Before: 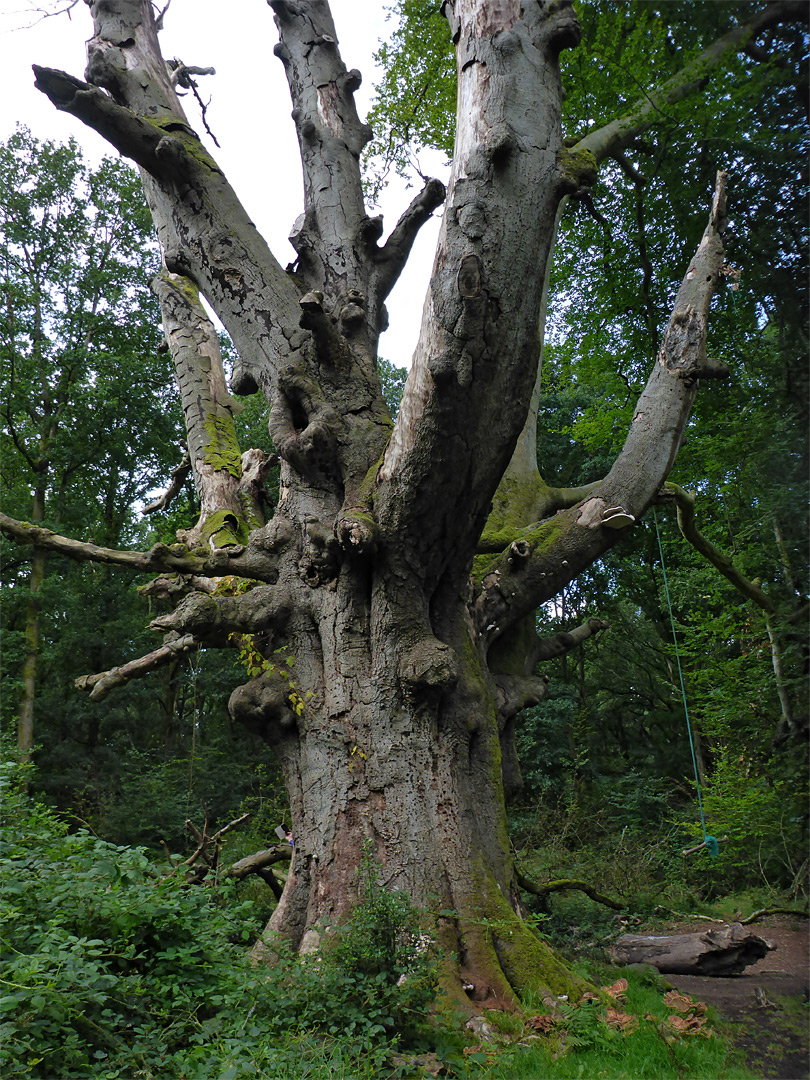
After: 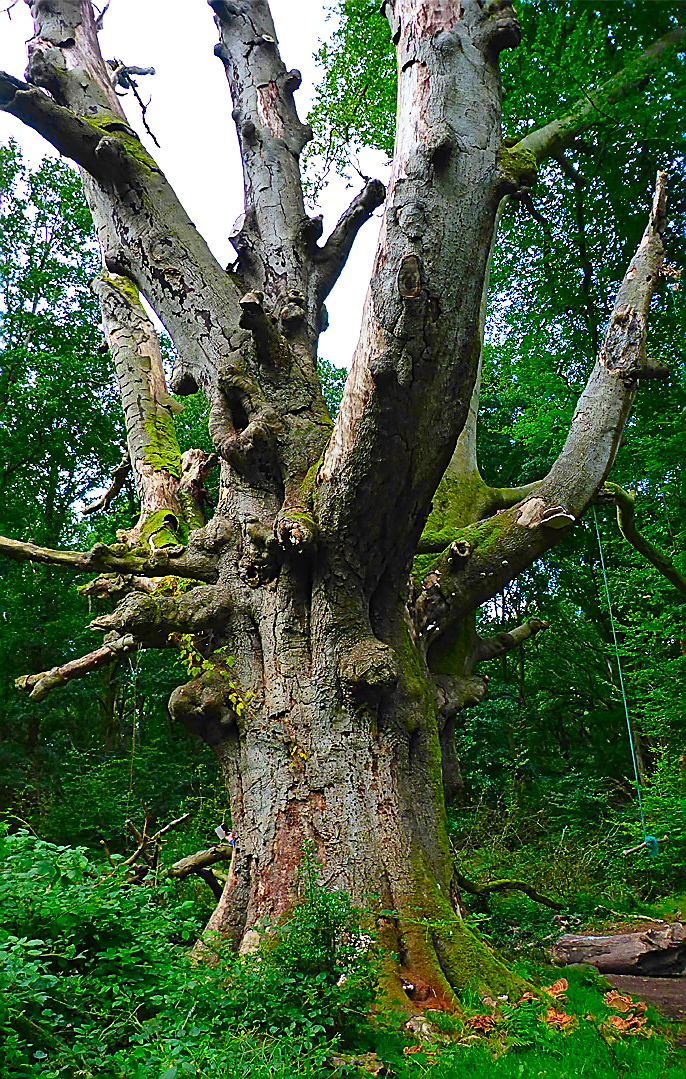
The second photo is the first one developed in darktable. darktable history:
sharpen: radius 1.415, amount 1.259, threshold 0.748
tone equalizer: edges refinement/feathering 500, mask exposure compensation -1.57 EV, preserve details no
contrast brightness saturation: contrast 0.265, brightness 0.02, saturation 0.889
levels: black 0.022%, levels [0, 0.445, 1]
exposure: black level correction -0.001, exposure 0.08 EV, compensate exposure bias true, compensate highlight preservation false
crop: left 7.425%, right 7.827%
